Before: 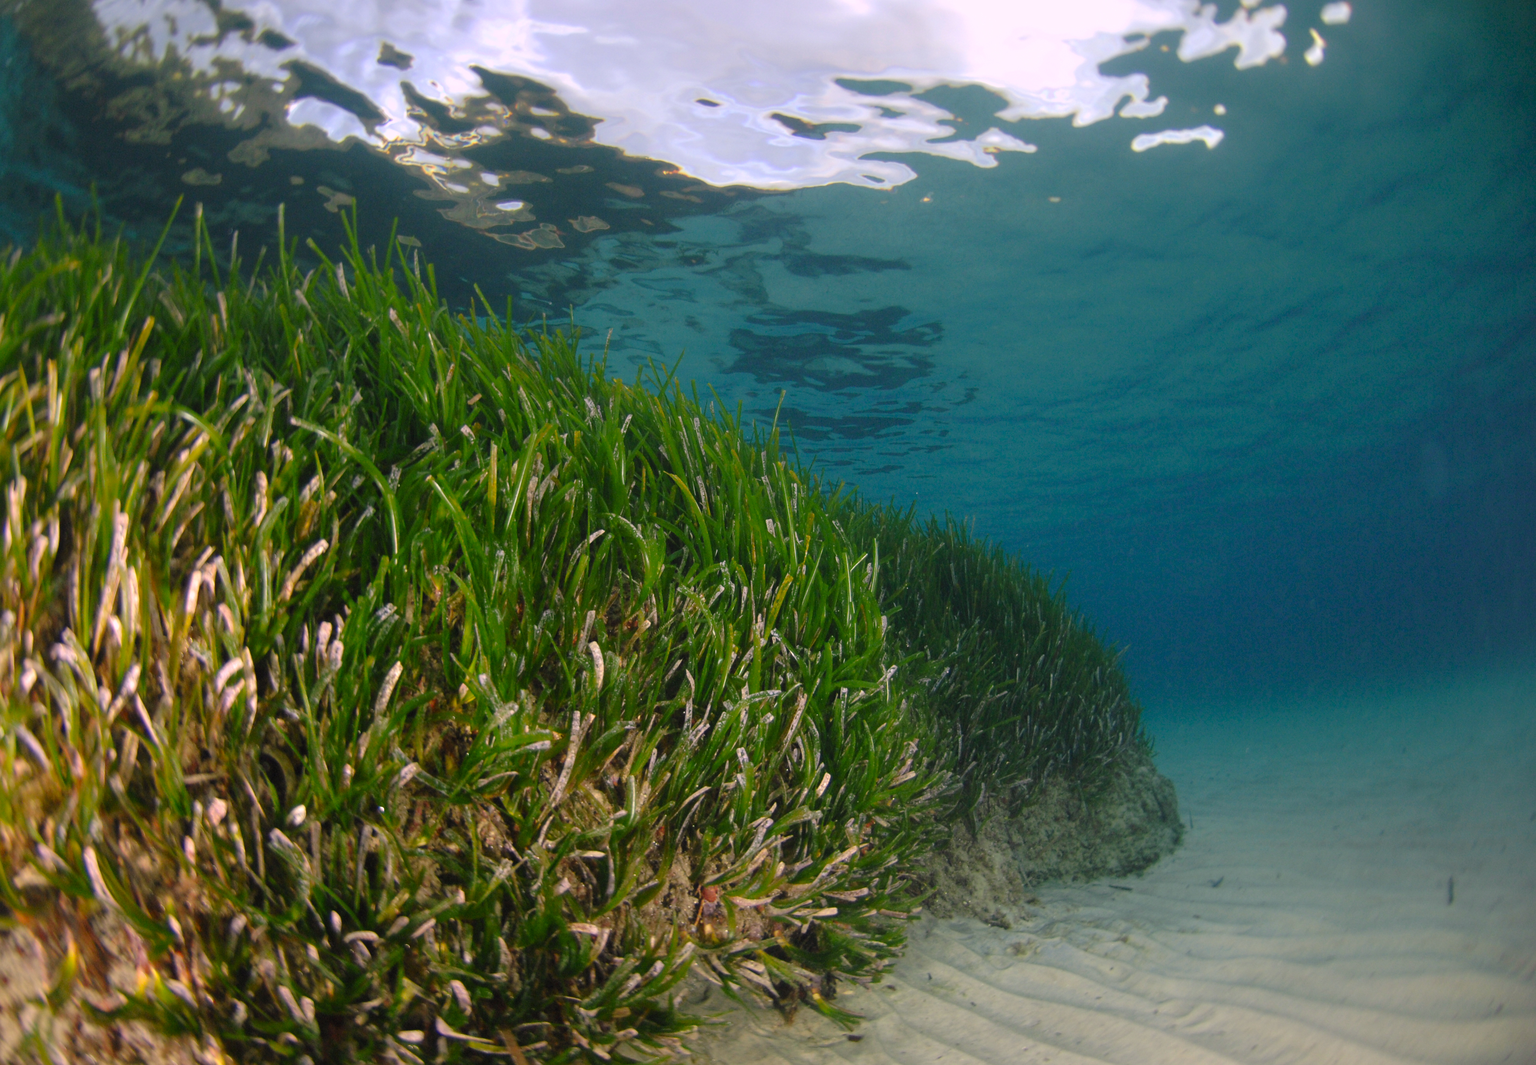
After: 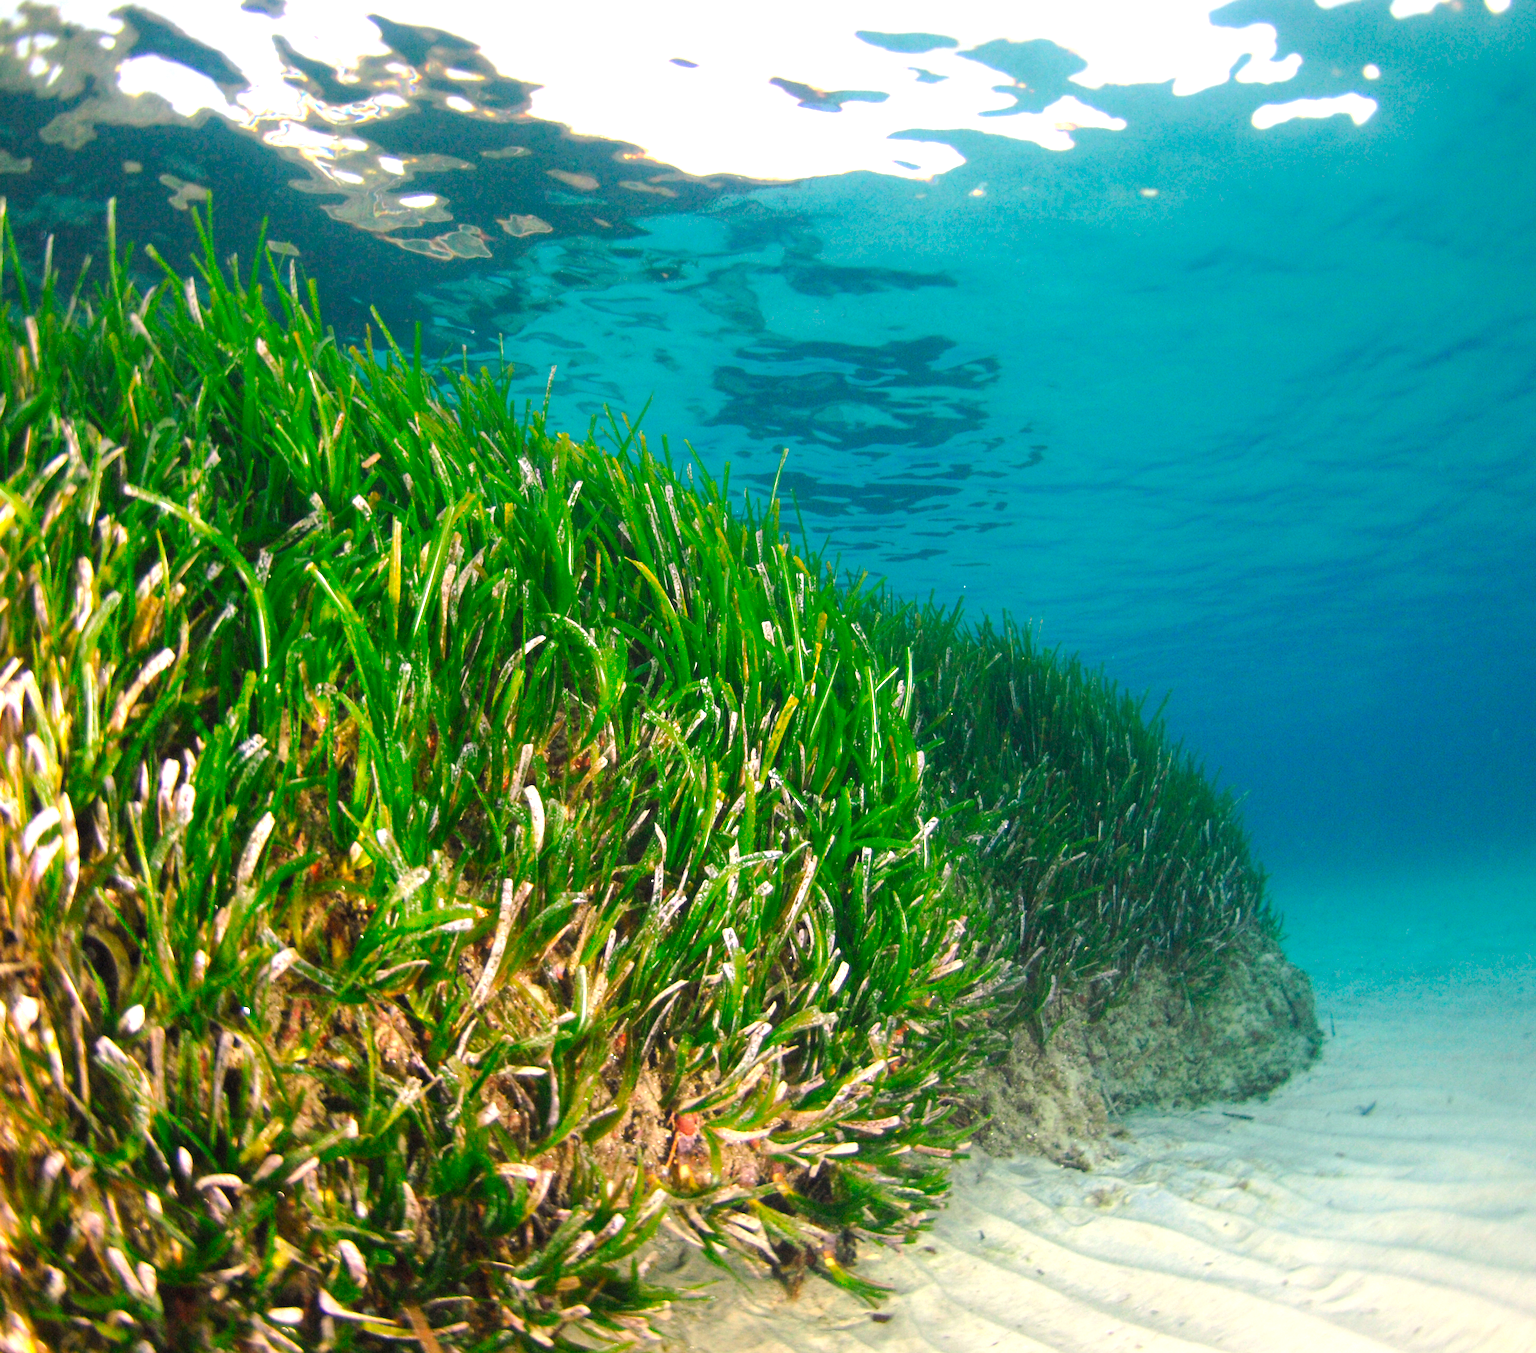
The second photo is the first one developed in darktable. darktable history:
exposure: black level correction 0, exposure 1.391 EV, compensate highlight preservation false
crop and rotate: left 12.944%, top 5.278%, right 12.535%
